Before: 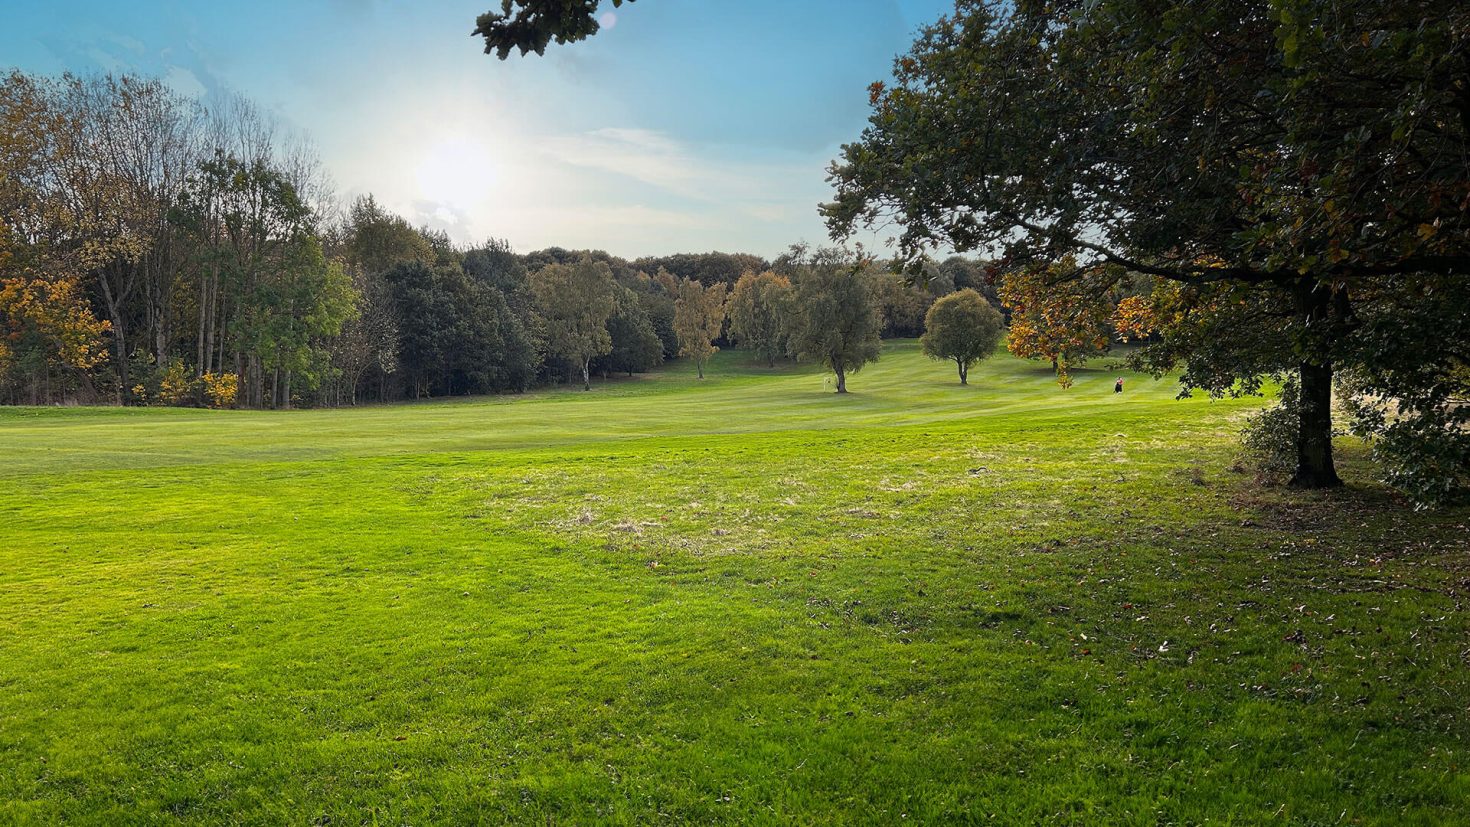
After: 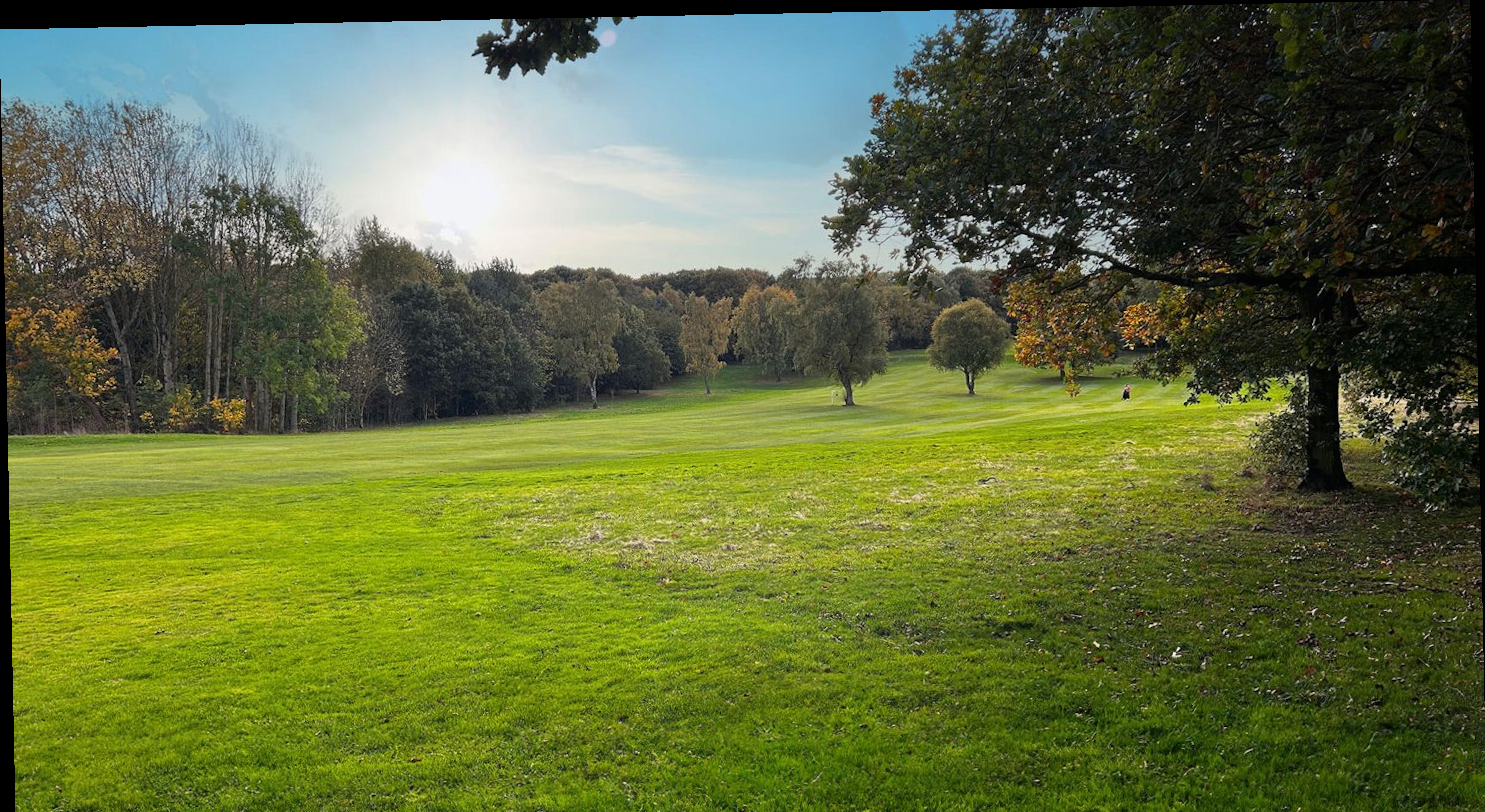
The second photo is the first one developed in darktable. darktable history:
crop and rotate: top 0%, bottom 5.097%
rotate and perspective: rotation -1.17°, automatic cropping off
